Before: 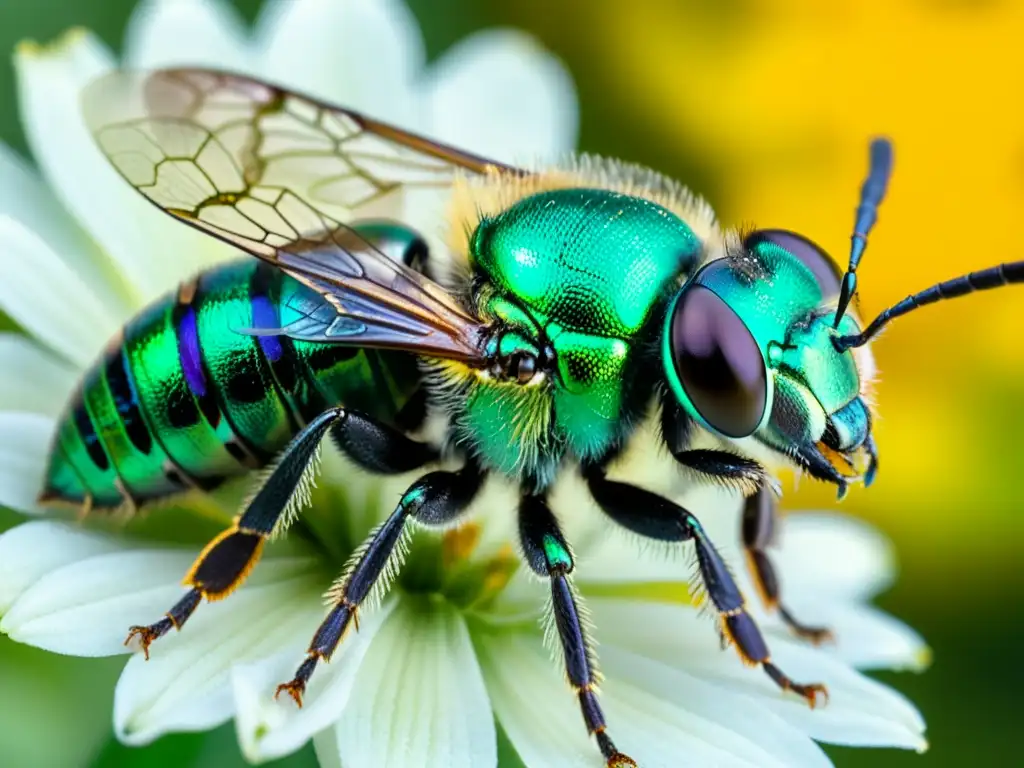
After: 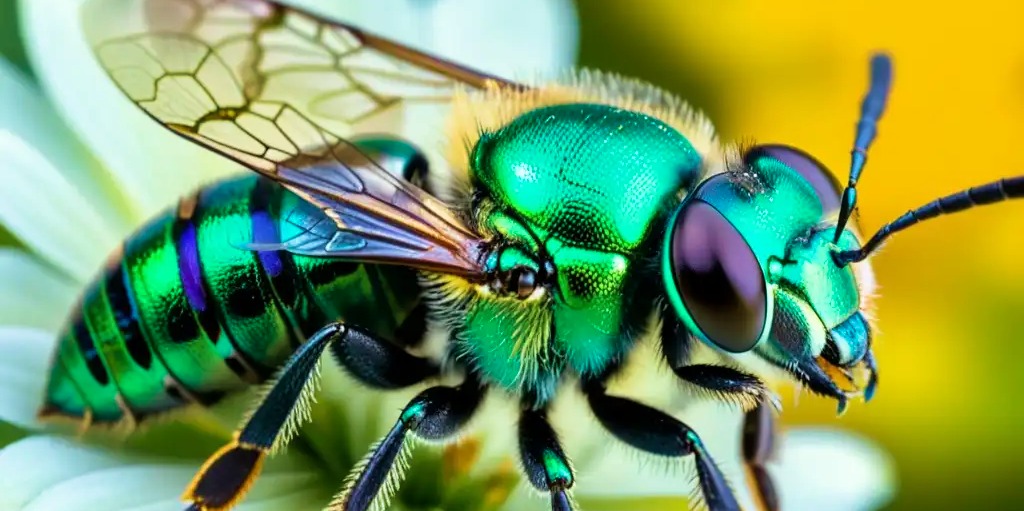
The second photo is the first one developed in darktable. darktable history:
crop: top 11.154%, bottom 22.209%
velvia: strength 45.08%
